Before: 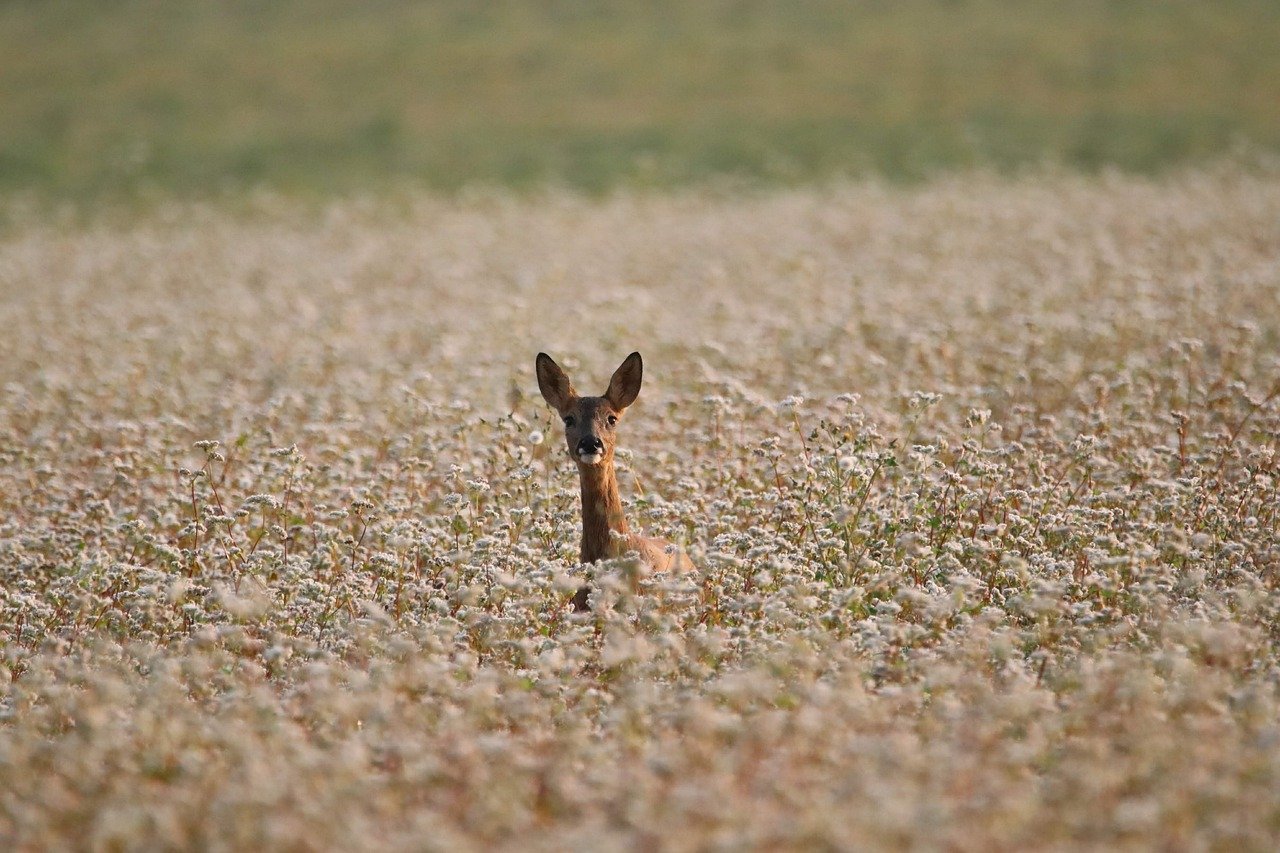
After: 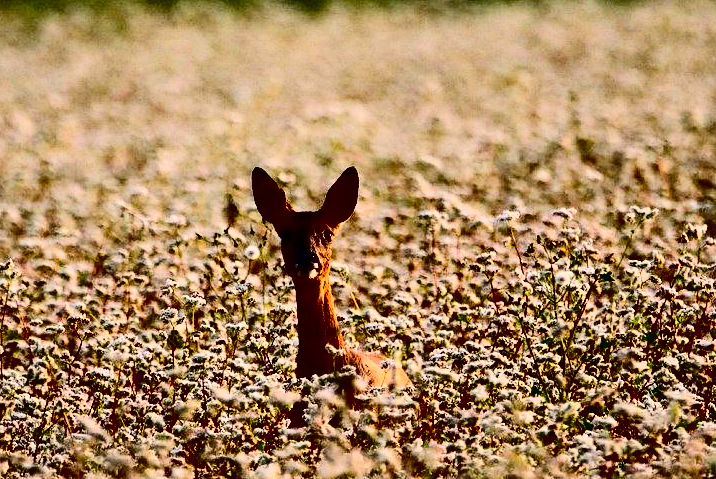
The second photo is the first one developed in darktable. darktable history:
contrast brightness saturation: contrast 0.767, brightness -0.998, saturation 0.999
crop and rotate: left 22.192%, top 21.747%, right 21.824%, bottom 22.013%
